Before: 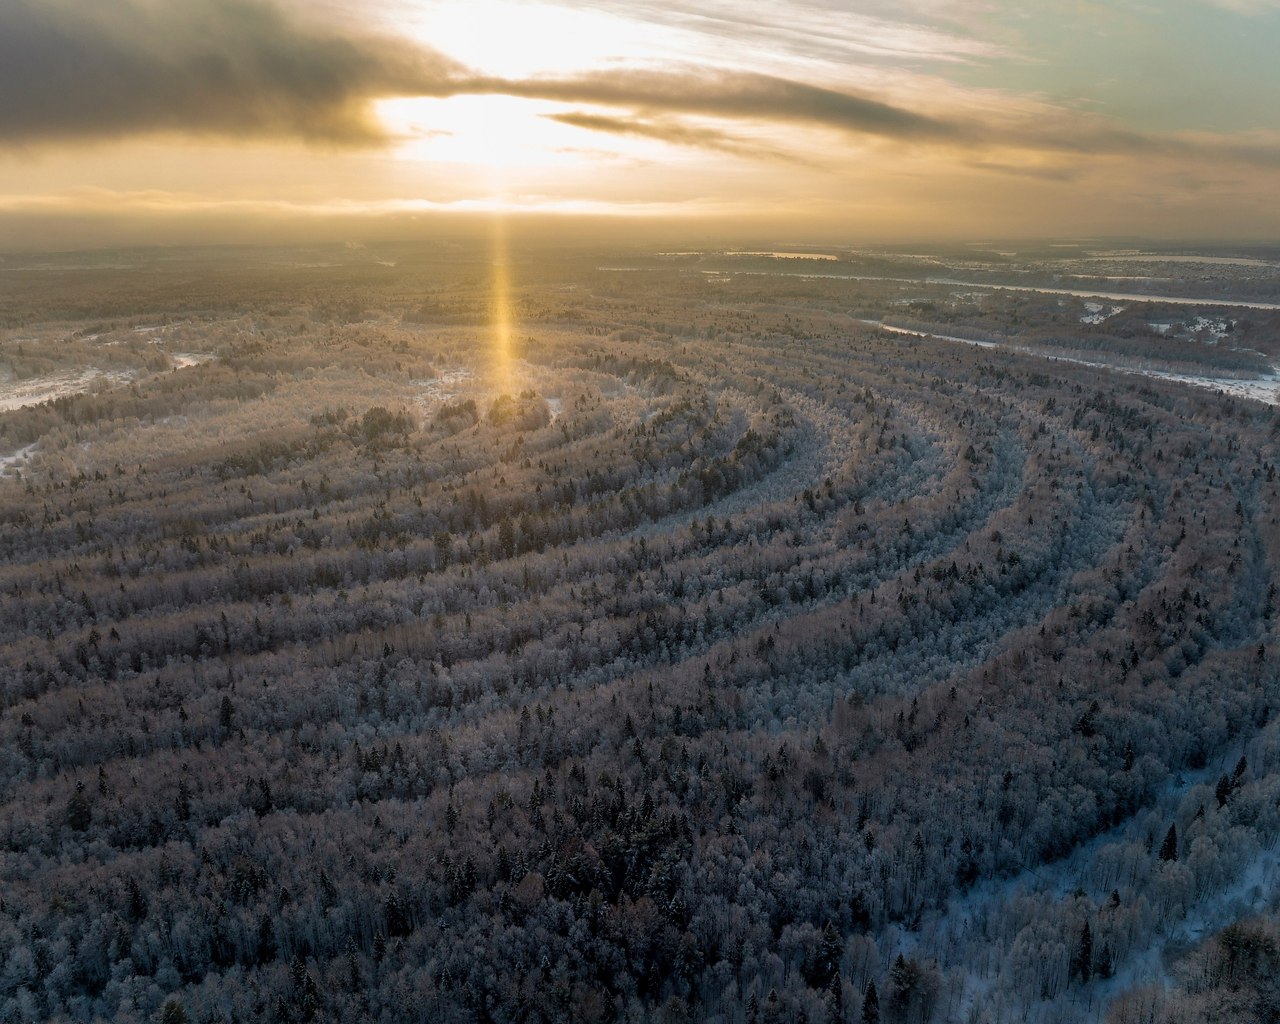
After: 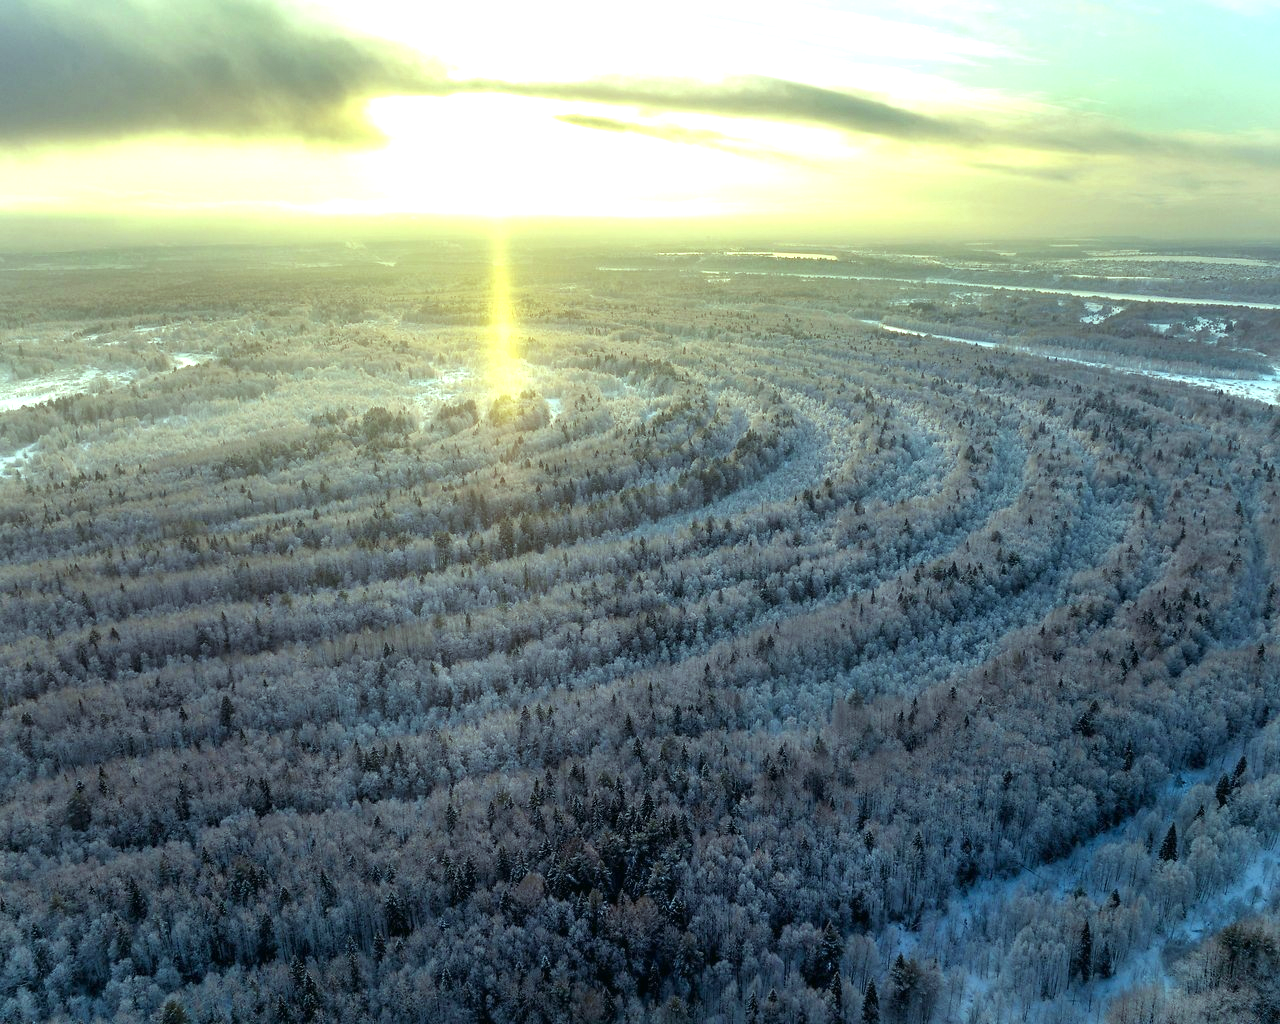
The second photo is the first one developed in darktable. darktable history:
color balance: mode lift, gamma, gain (sRGB), lift [0.997, 0.979, 1.021, 1.011], gamma [1, 1.084, 0.916, 0.998], gain [1, 0.87, 1.13, 1.101], contrast 4.55%, contrast fulcrum 38.24%, output saturation 104.09%
exposure: black level correction 0, exposure 1.1 EV, compensate exposure bias true, compensate highlight preservation false
